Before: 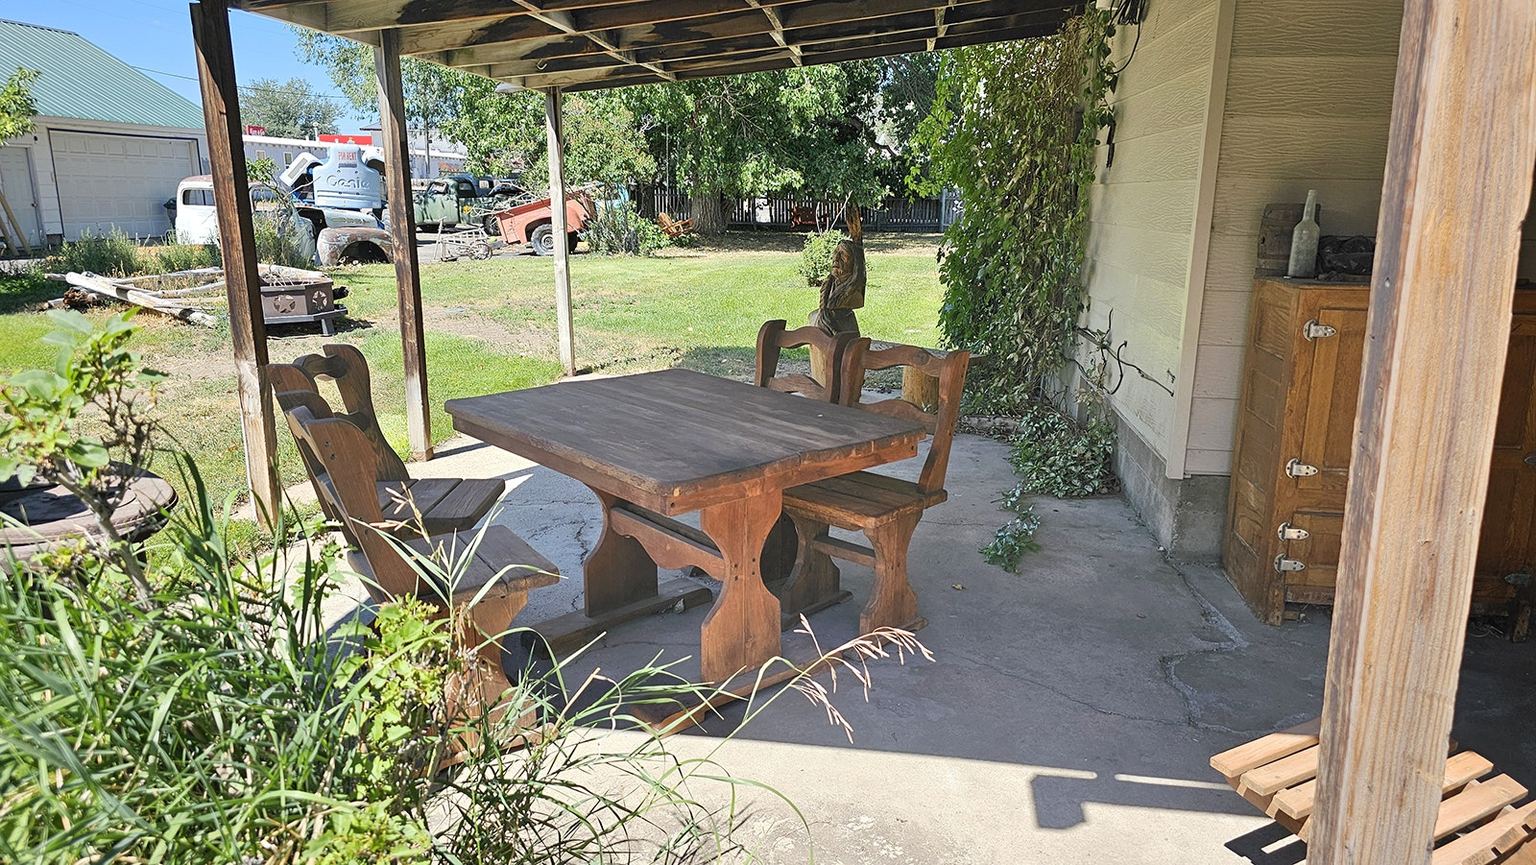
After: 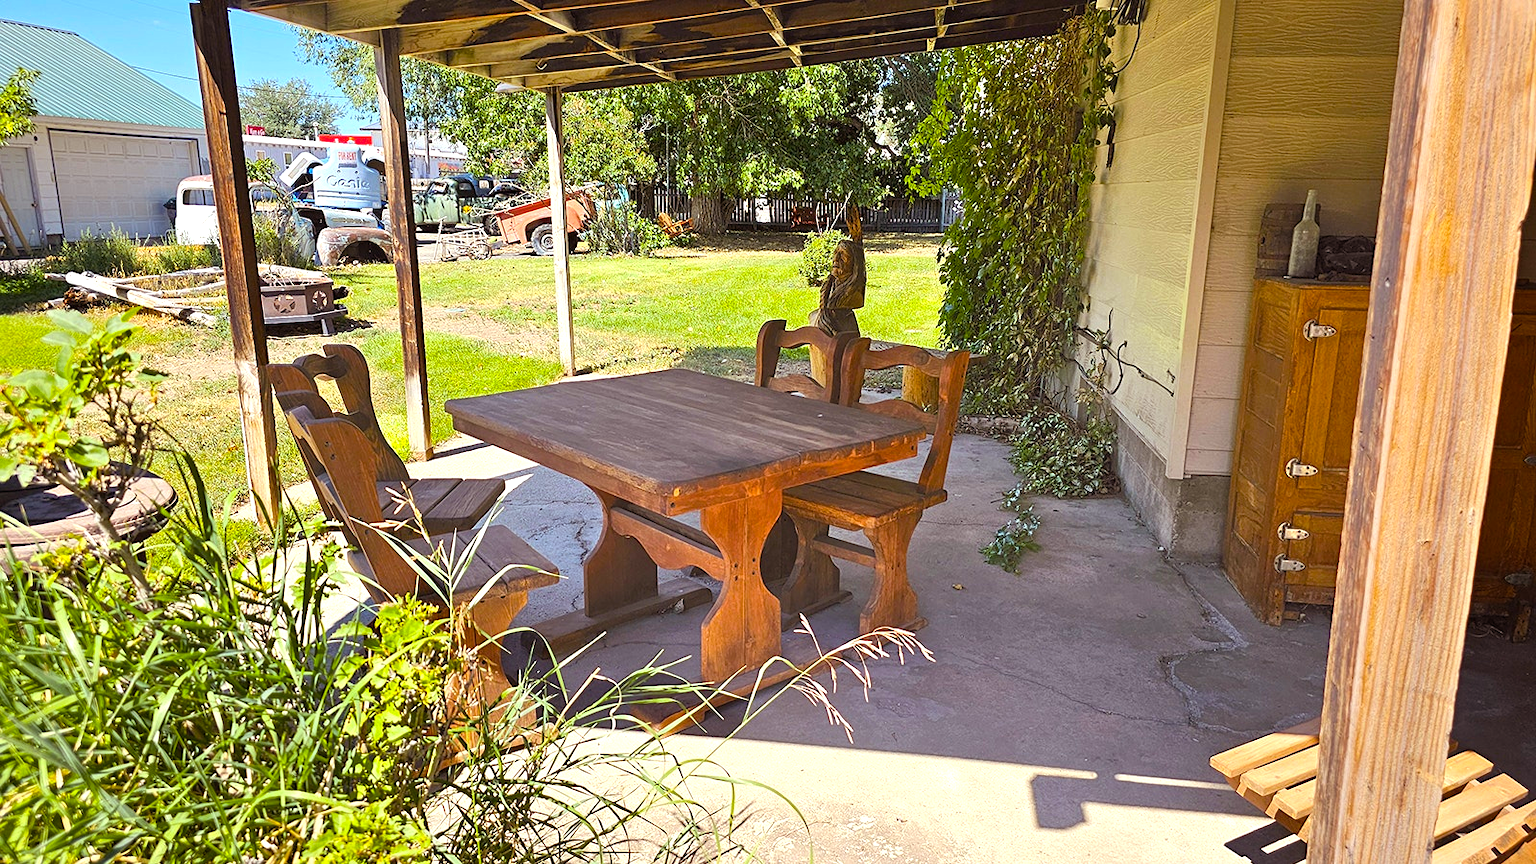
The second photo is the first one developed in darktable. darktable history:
color balance rgb: power › chroma 1.534%, power › hue 28.1°, linear chroma grading › global chroma 8.968%, perceptual saturation grading › global saturation 30.967%, perceptual brilliance grading › global brilliance 1.783%, perceptual brilliance grading › highlights 8.59%, perceptual brilliance grading › shadows -3.184%, global vibrance 20%
